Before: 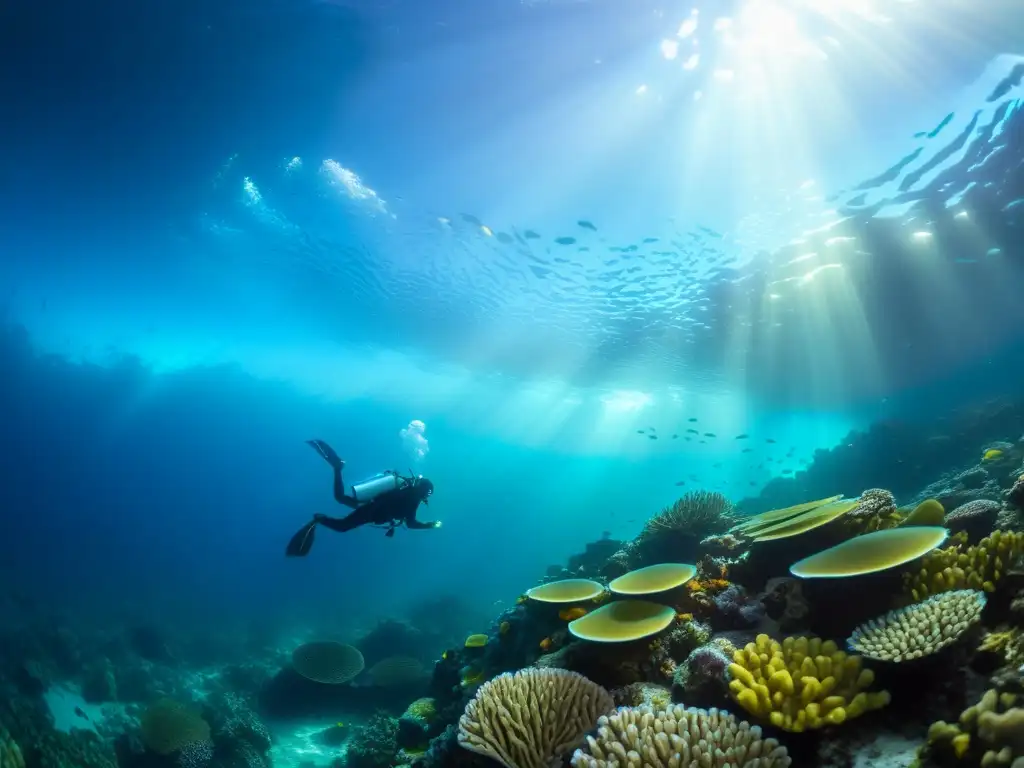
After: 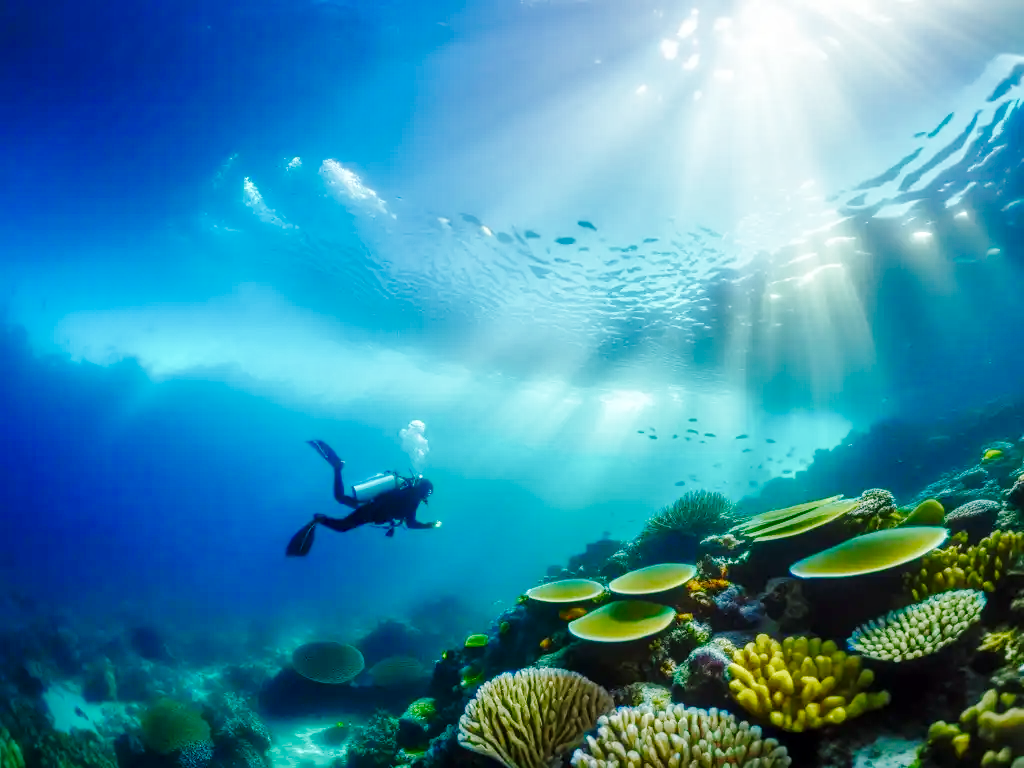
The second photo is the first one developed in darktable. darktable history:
color balance rgb: perceptual saturation grading › global saturation 25.135%, perceptual saturation grading › highlights -50.379%, perceptual saturation grading › shadows 30.831%, global vibrance 9.562%
local contrast: on, module defaults
shadows and highlights: on, module defaults
base curve: curves: ch0 [(0, 0) (0.036, 0.025) (0.121, 0.166) (0.206, 0.329) (0.605, 0.79) (1, 1)], preserve colors none
exposure: exposure -0.058 EV, compensate highlight preservation false
